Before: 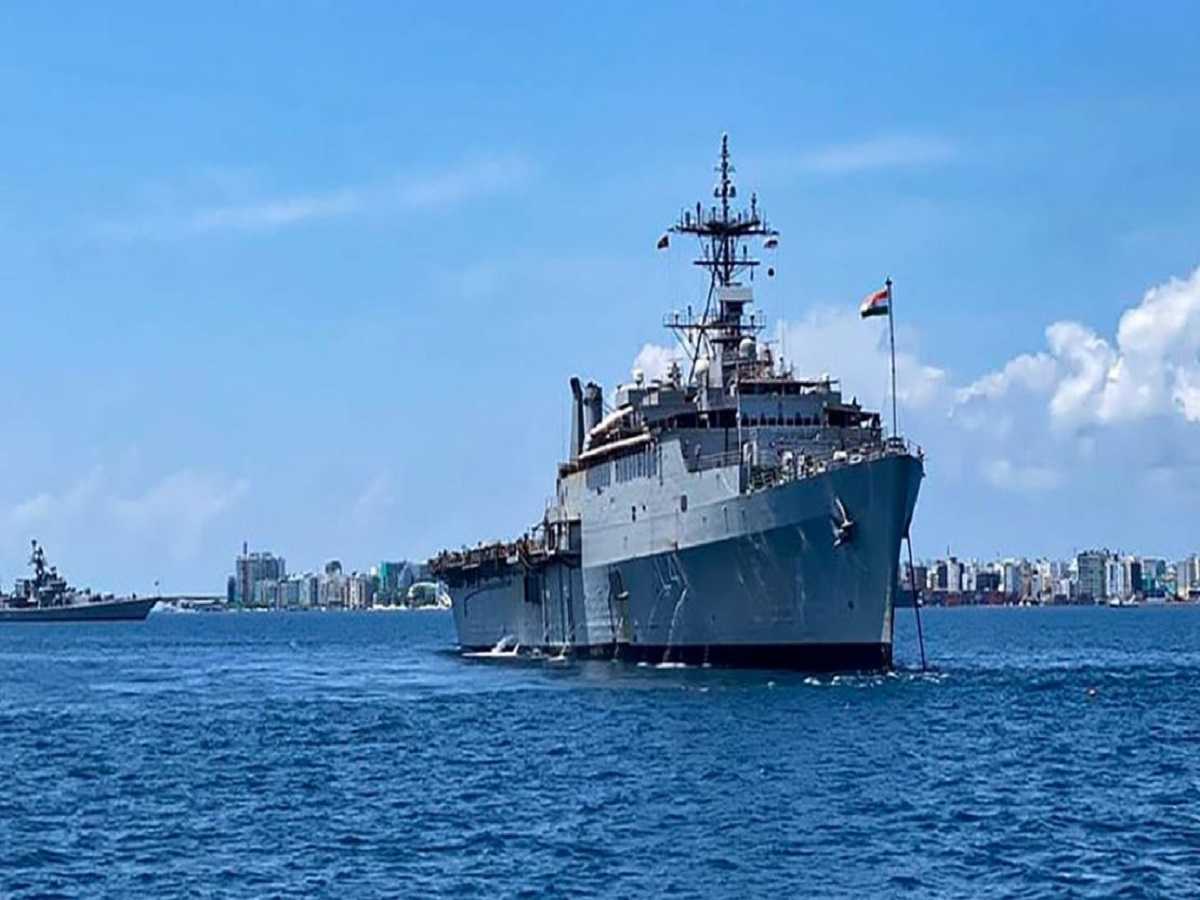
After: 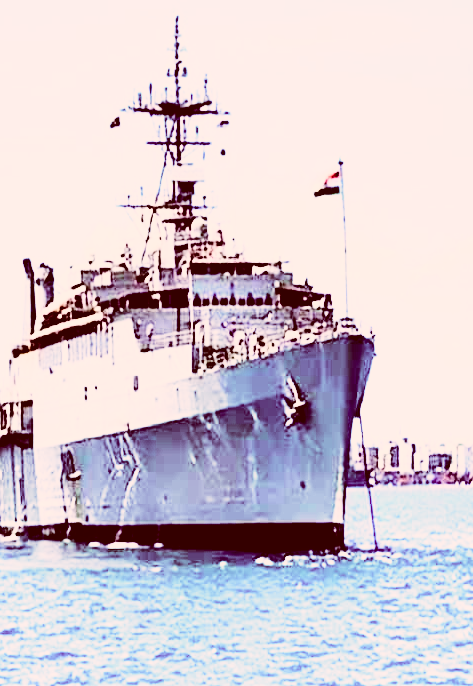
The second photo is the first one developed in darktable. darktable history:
crop: left 45.721%, top 13.393%, right 14.118%, bottom 10.01%
color correction: highlights a* 9.03, highlights b* 8.71, shadows a* 40, shadows b* 40, saturation 0.8
tone curve: curves: ch0 [(0.003, 0.023) (0.071, 0.052) (0.236, 0.197) (0.466, 0.557) (0.644, 0.748) (0.803, 0.88) (0.994, 0.968)]; ch1 [(0, 0) (0.262, 0.227) (0.417, 0.386) (0.469, 0.467) (0.502, 0.498) (0.528, 0.53) (0.573, 0.57) (0.605, 0.621) (0.644, 0.671) (0.686, 0.728) (0.994, 0.987)]; ch2 [(0, 0) (0.262, 0.188) (0.385, 0.353) (0.427, 0.424) (0.495, 0.493) (0.515, 0.534) (0.547, 0.556) (0.589, 0.613) (0.644, 0.748) (1, 1)], color space Lab, independent channels, preserve colors none
sigmoid: contrast 1.8, skew -0.2, preserve hue 0%, red attenuation 0.1, red rotation 0.035, green attenuation 0.1, green rotation -0.017, blue attenuation 0.15, blue rotation -0.052, base primaries Rec2020
graduated density: on, module defaults
tone equalizer: -8 EV -1.08 EV, -7 EV -1.01 EV, -6 EV -0.867 EV, -5 EV -0.578 EV, -3 EV 0.578 EV, -2 EV 0.867 EV, -1 EV 1.01 EV, +0 EV 1.08 EV, edges refinement/feathering 500, mask exposure compensation -1.57 EV, preserve details no
exposure: black level correction 0.001, exposure 1.735 EV, compensate highlight preservation false
